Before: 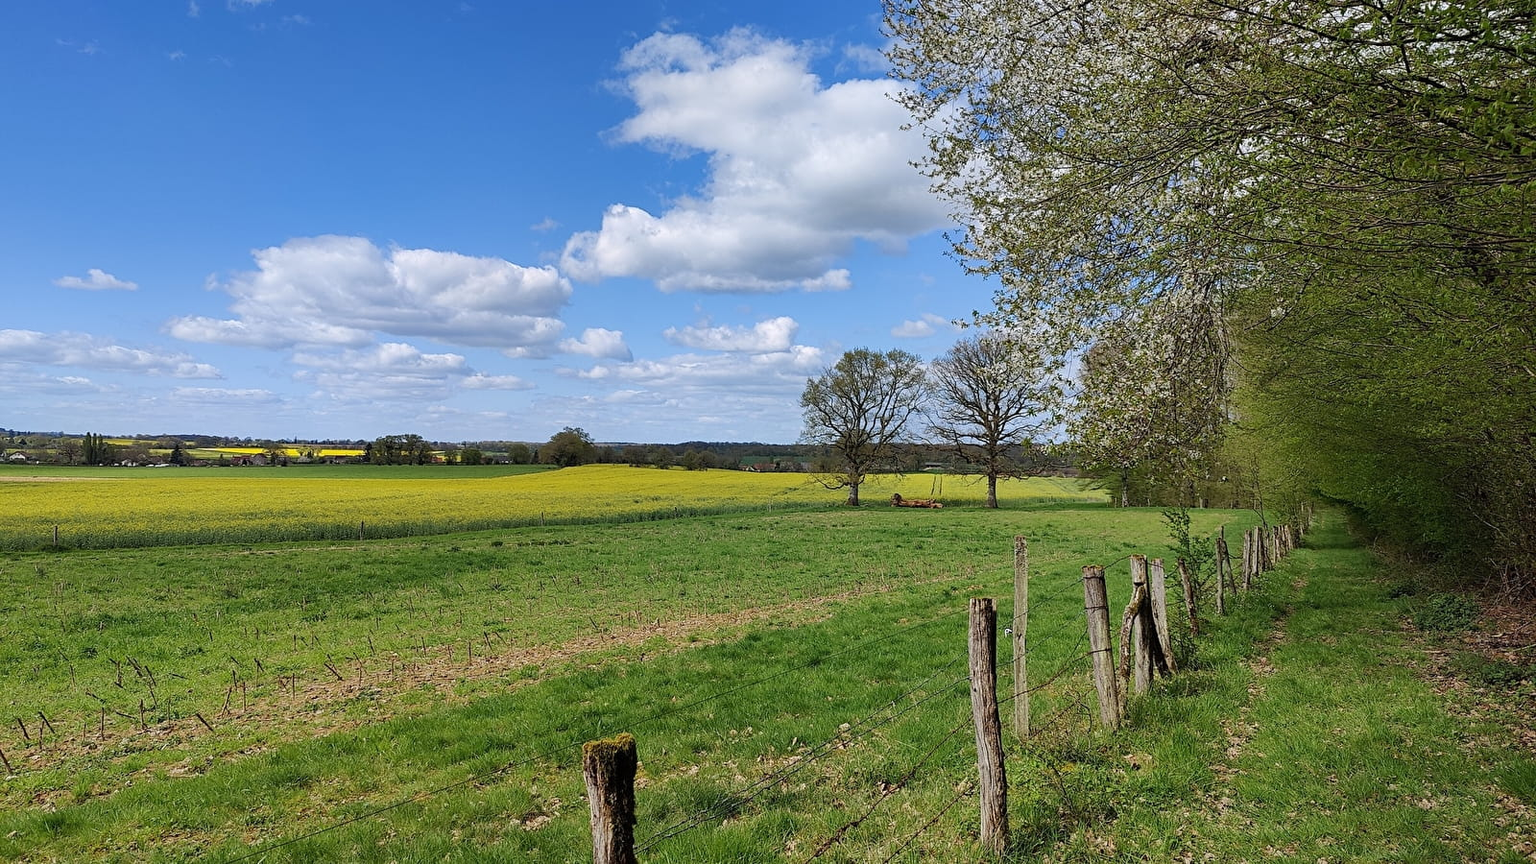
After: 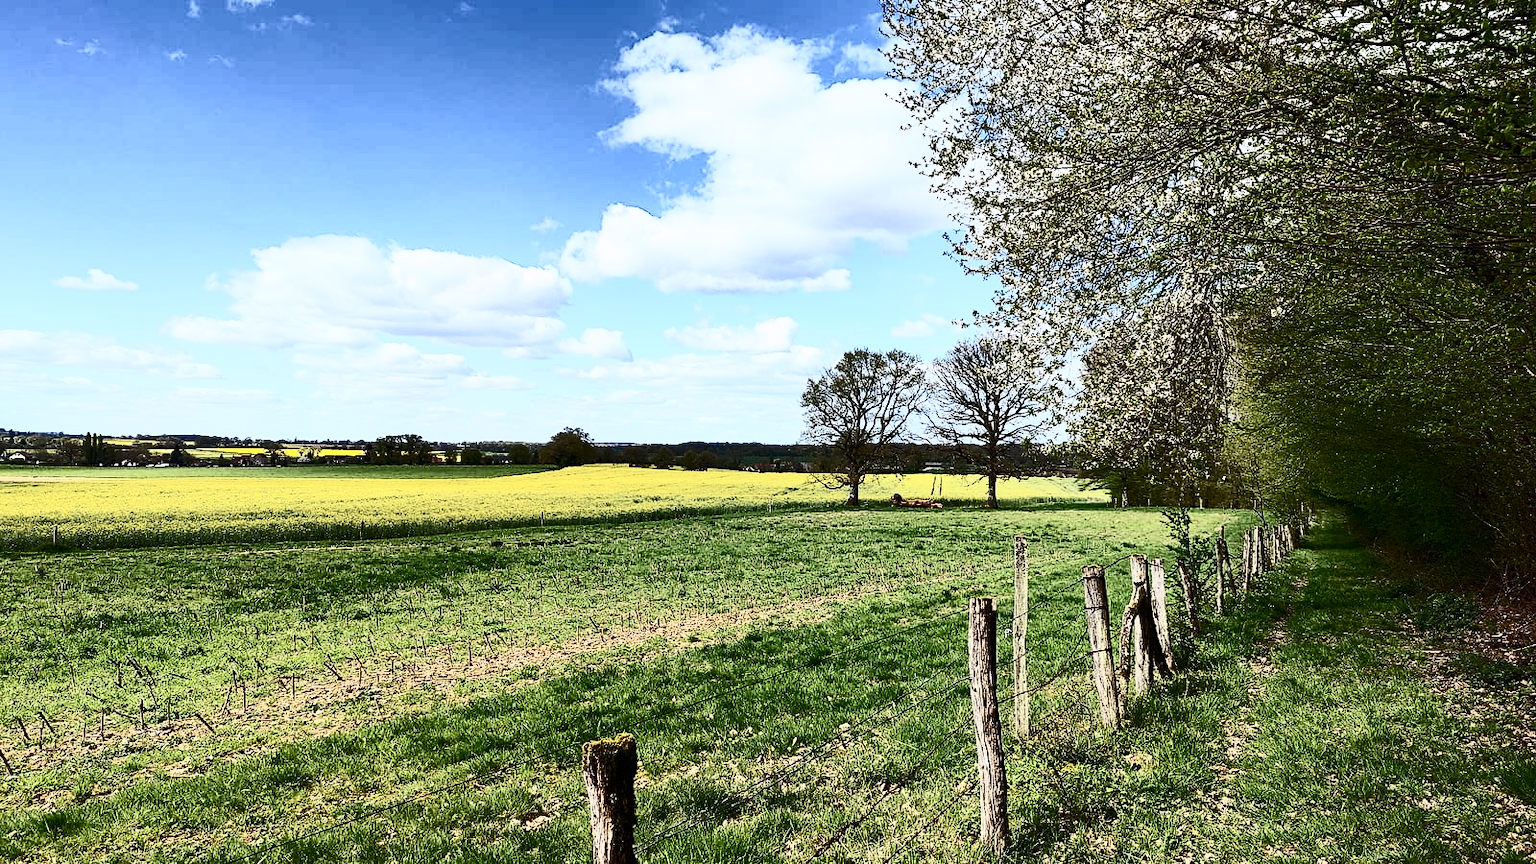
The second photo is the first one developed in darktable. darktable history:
shadows and highlights: shadows 25, highlights -25
contrast brightness saturation: contrast 0.93, brightness 0.2
